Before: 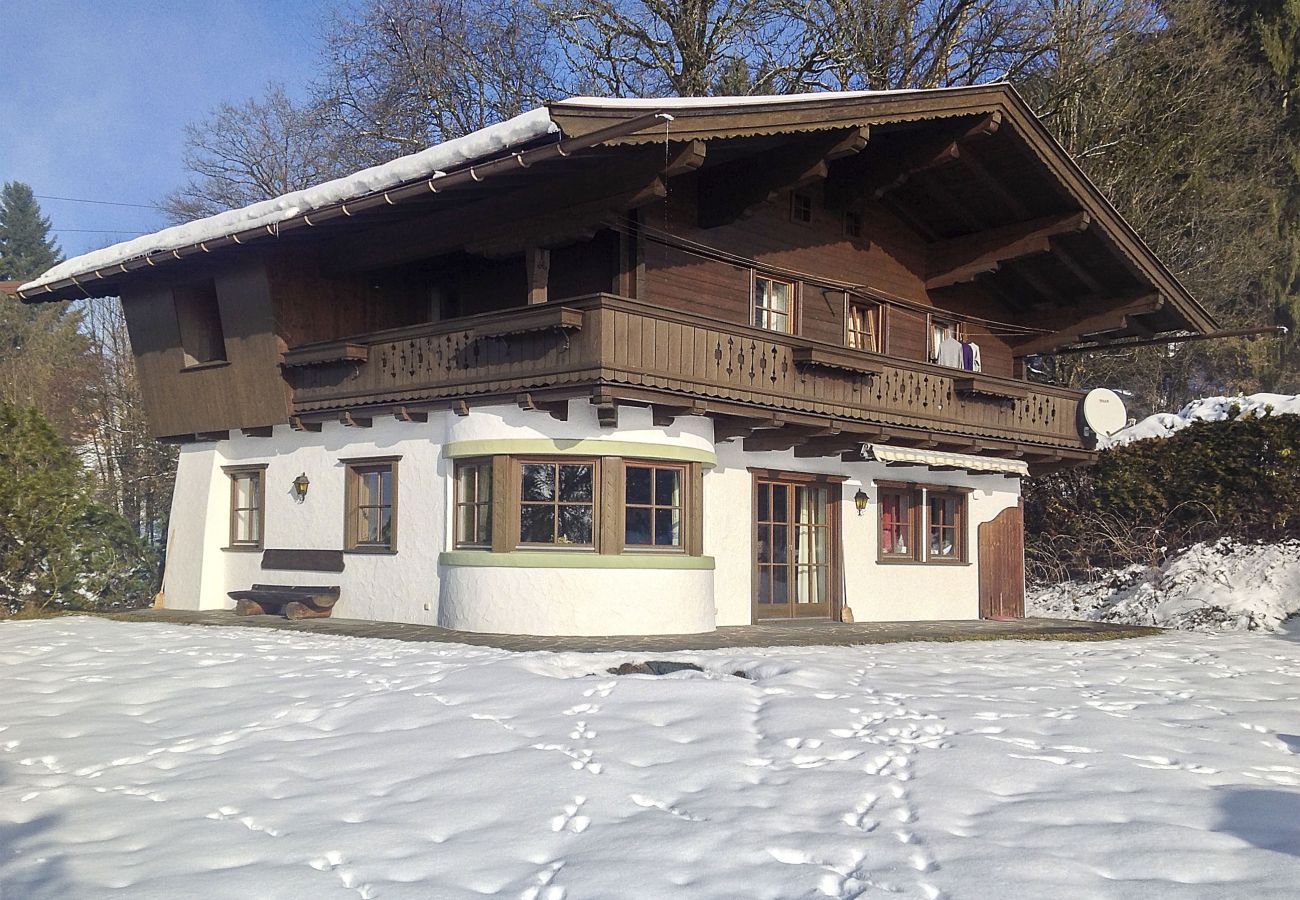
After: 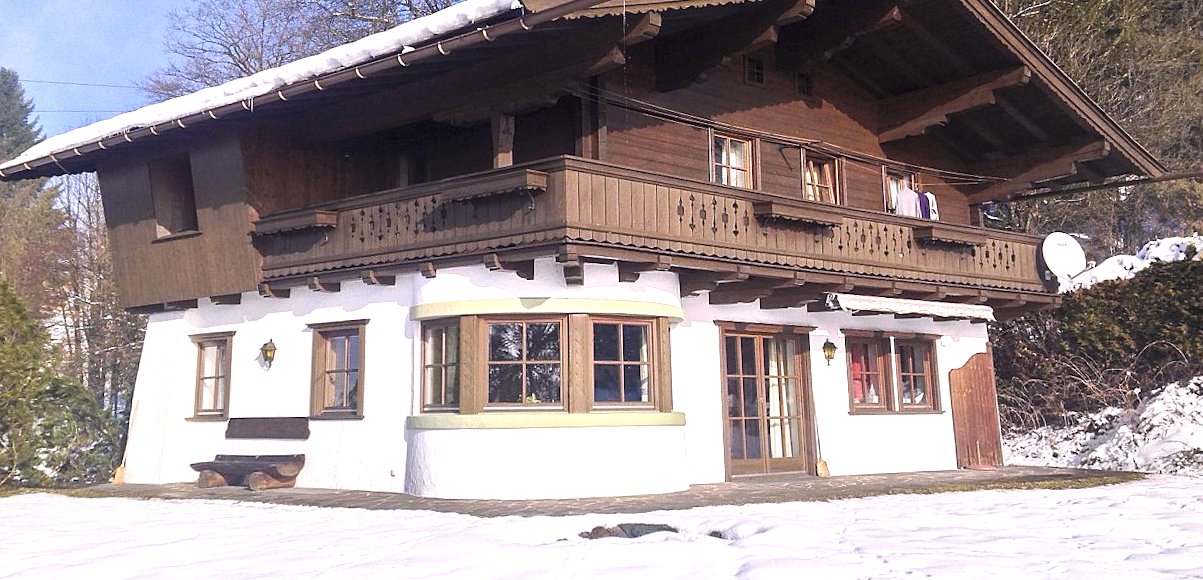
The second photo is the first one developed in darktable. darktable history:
white balance: red 1.05, blue 1.072
rotate and perspective: rotation -1.68°, lens shift (vertical) -0.146, crop left 0.049, crop right 0.912, crop top 0.032, crop bottom 0.96
crop: top 11.166%, bottom 22.168%
exposure: black level correction 0, exposure 0.7 EV, compensate exposure bias true, compensate highlight preservation false
